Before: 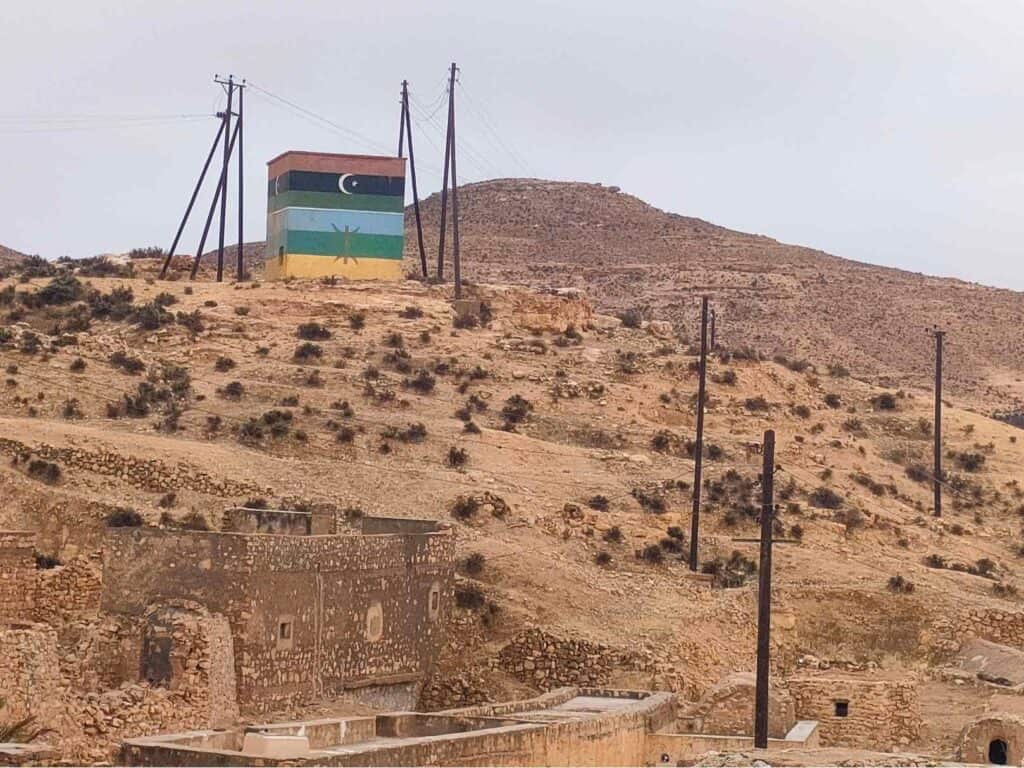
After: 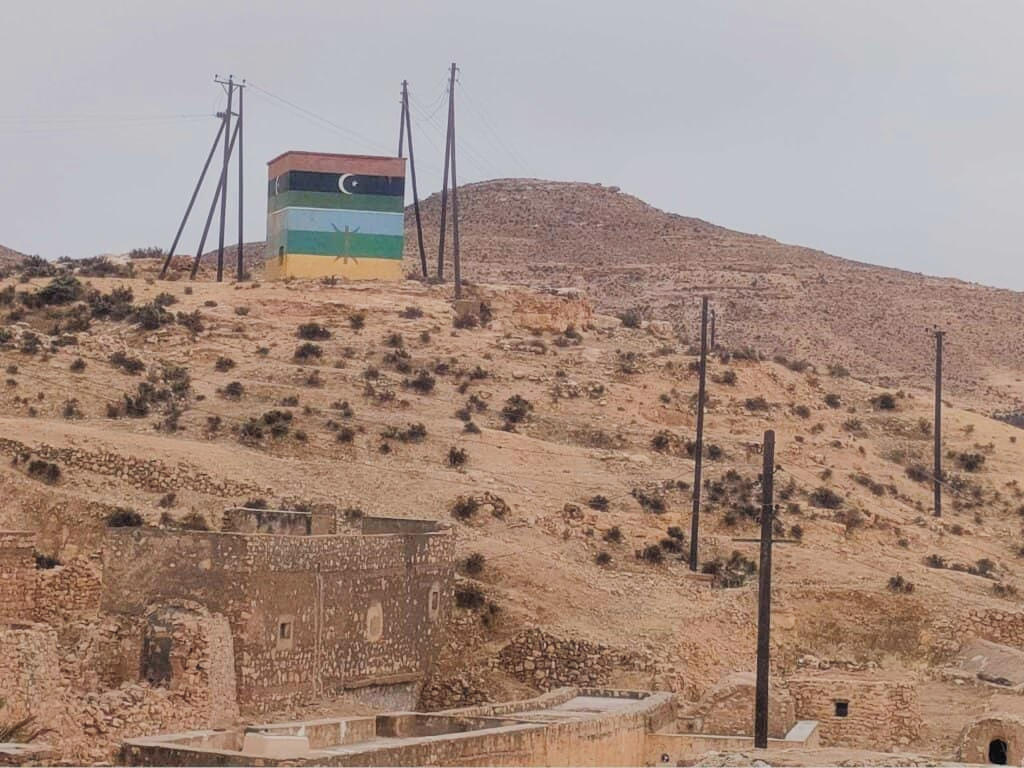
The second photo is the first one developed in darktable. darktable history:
haze removal: strength -0.096, adaptive false
filmic rgb: black relative exposure -7.65 EV, white relative exposure 4.56 EV, hardness 3.61
